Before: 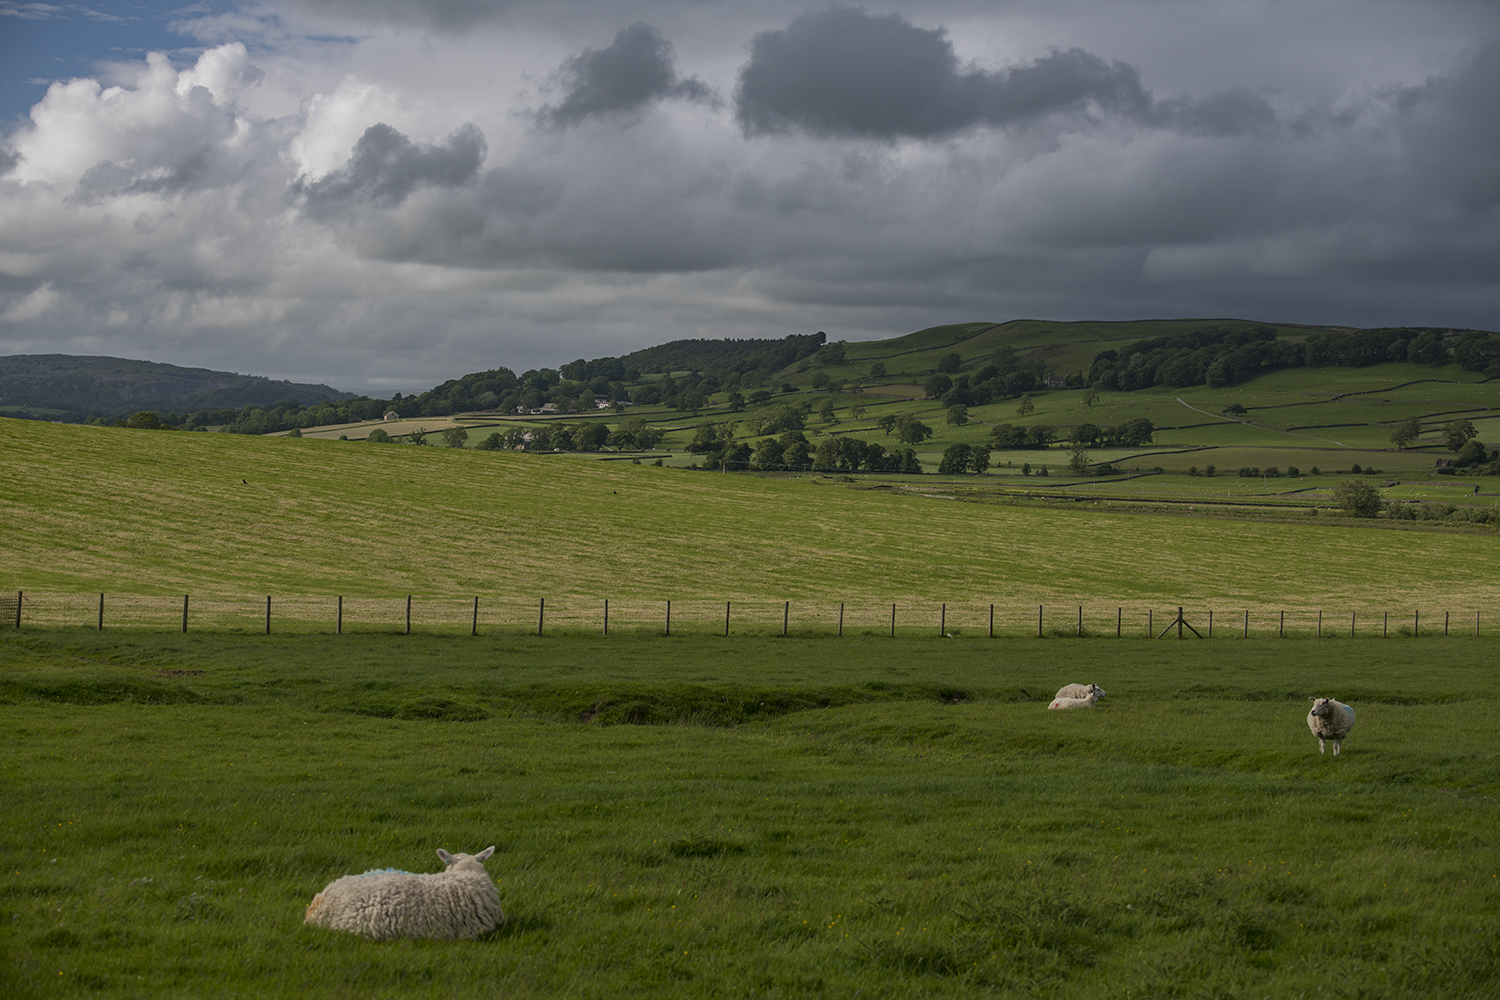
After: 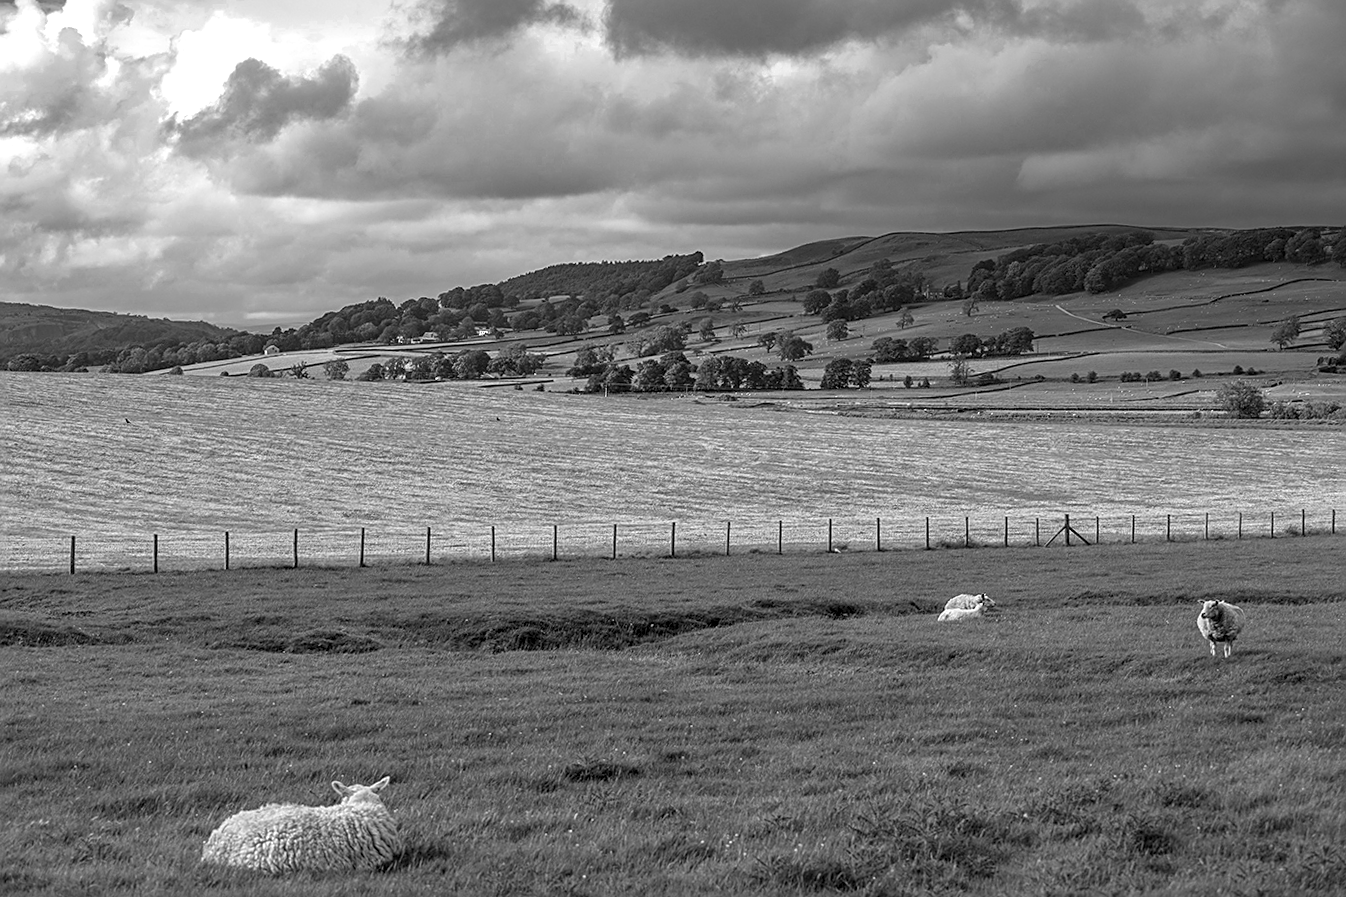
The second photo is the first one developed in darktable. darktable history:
crop and rotate: angle 1.96°, left 5.673%, top 5.673%
color zones: curves: ch0 [(0.002, 0.593) (0.143, 0.417) (0.285, 0.541) (0.455, 0.289) (0.608, 0.327) (0.727, 0.283) (0.869, 0.571) (1, 0.603)]; ch1 [(0, 0) (0.143, 0) (0.286, 0) (0.429, 0) (0.571, 0) (0.714, 0) (0.857, 0)]
local contrast: on, module defaults
sharpen: on, module defaults
exposure: exposure 1 EV, compensate highlight preservation false
